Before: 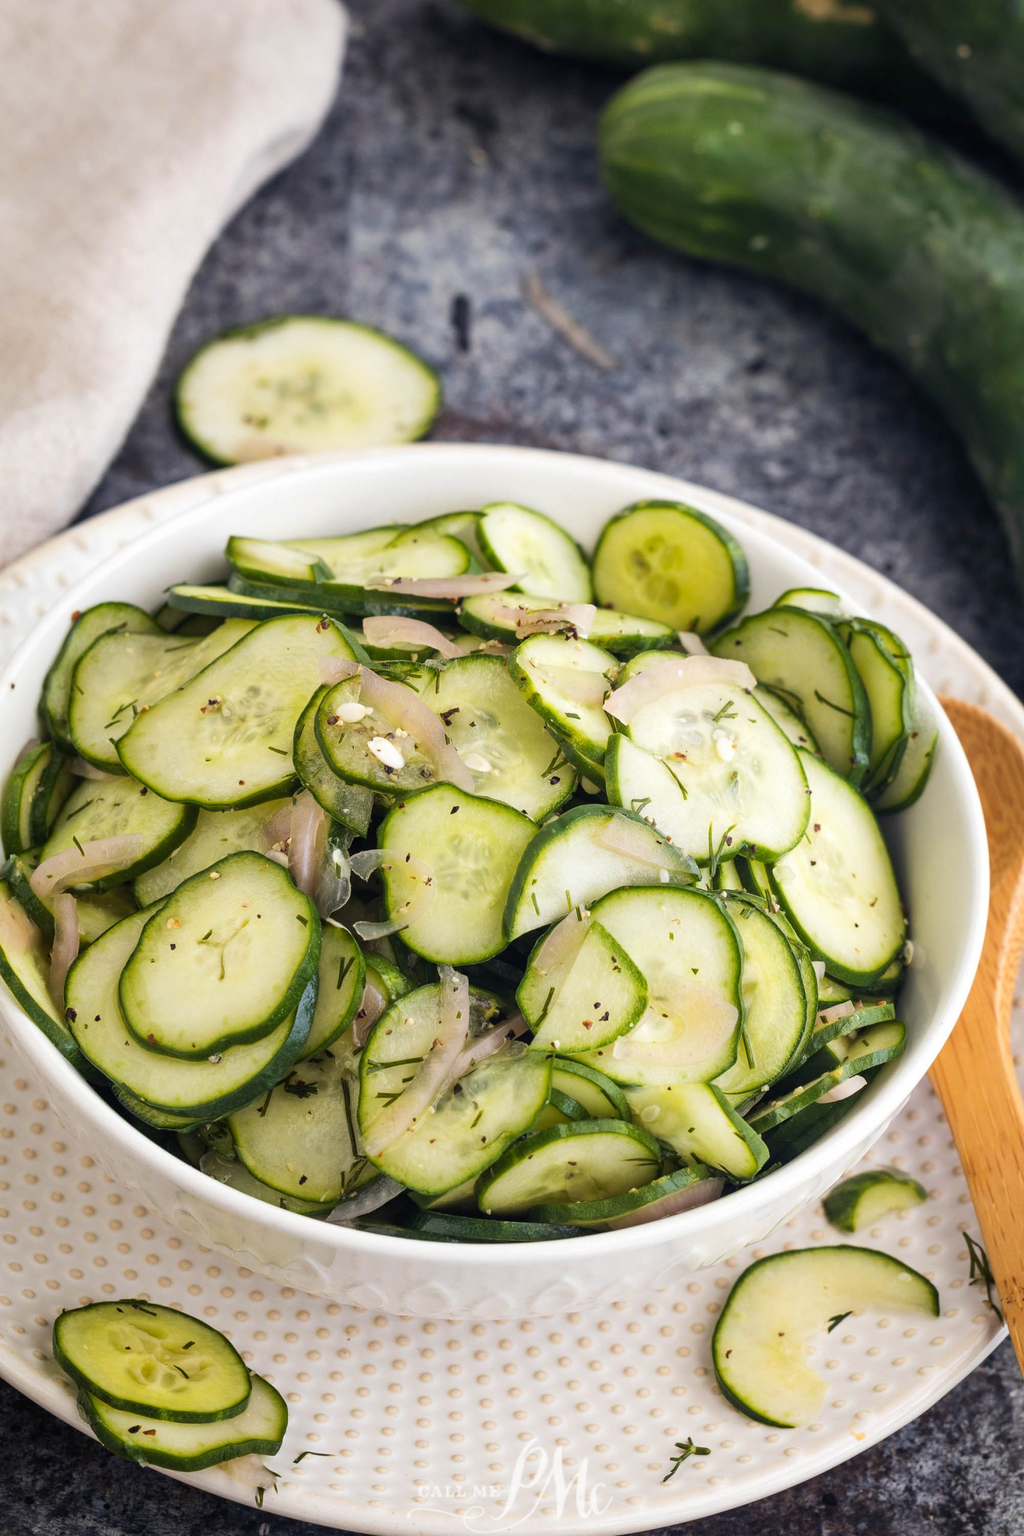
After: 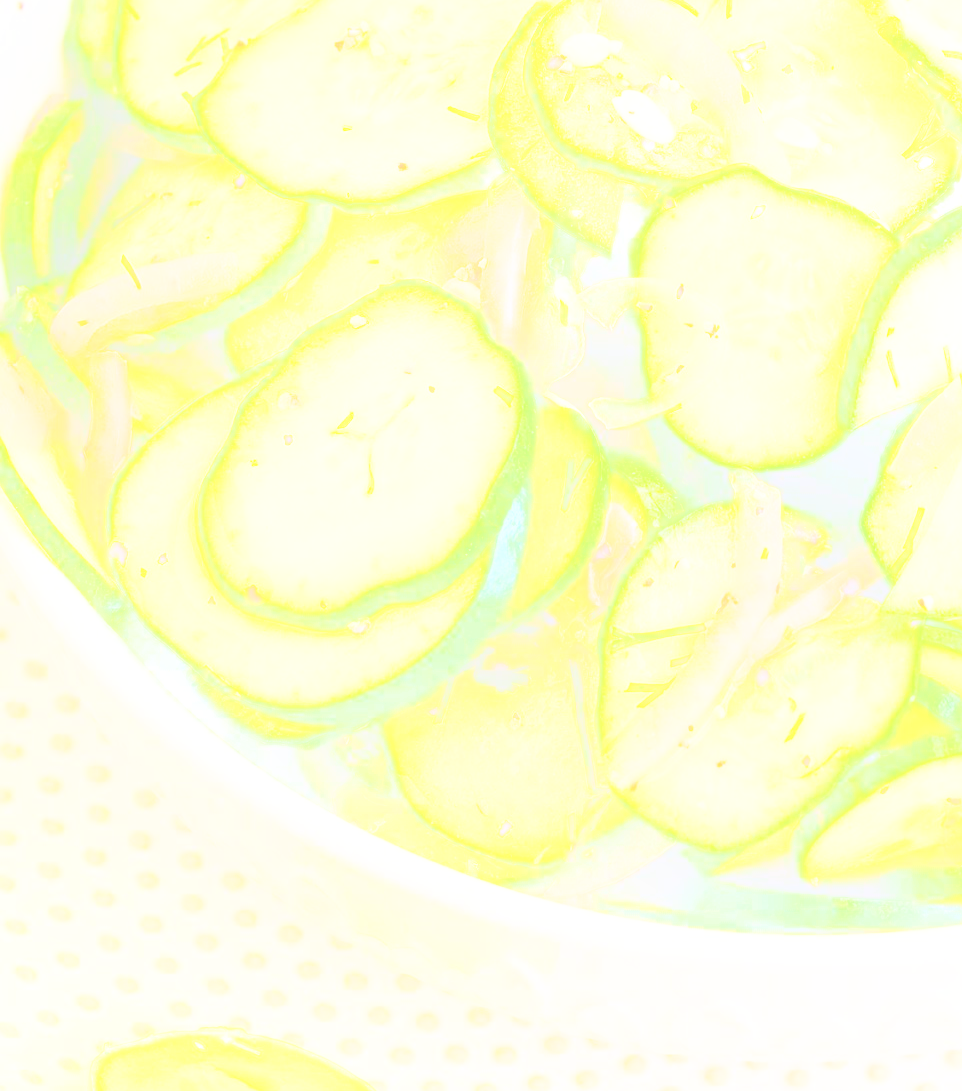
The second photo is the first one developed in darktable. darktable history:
bloom: size 38%, threshold 95%, strength 30%
filmic rgb: middle gray luminance 4.29%, black relative exposure -13 EV, white relative exposure 5 EV, threshold 6 EV, target black luminance 0%, hardness 5.19, latitude 59.69%, contrast 0.767, highlights saturation mix 5%, shadows ↔ highlights balance 25.95%, add noise in highlights 0, color science v3 (2019), use custom middle-gray values true, iterations of high-quality reconstruction 0, contrast in highlights soft, enable highlight reconstruction true
contrast brightness saturation: contrast 0.07, brightness 0.18, saturation 0.4
tone equalizer: on, module defaults
crop: top 44.483%, right 43.593%, bottom 12.892%
tone curve: curves: ch0 [(0, 0) (0.003, 0.018) (0.011, 0.019) (0.025, 0.024) (0.044, 0.037) (0.069, 0.053) (0.1, 0.075) (0.136, 0.105) (0.177, 0.136) (0.224, 0.179) (0.277, 0.244) (0.335, 0.319) (0.399, 0.4) (0.468, 0.495) (0.543, 0.58) (0.623, 0.671) (0.709, 0.757) (0.801, 0.838) (0.898, 0.913) (1, 1)], preserve colors none
sharpen: radius 1.864, amount 0.398, threshold 1.271
exposure: black level correction -0.028, compensate highlight preservation false
